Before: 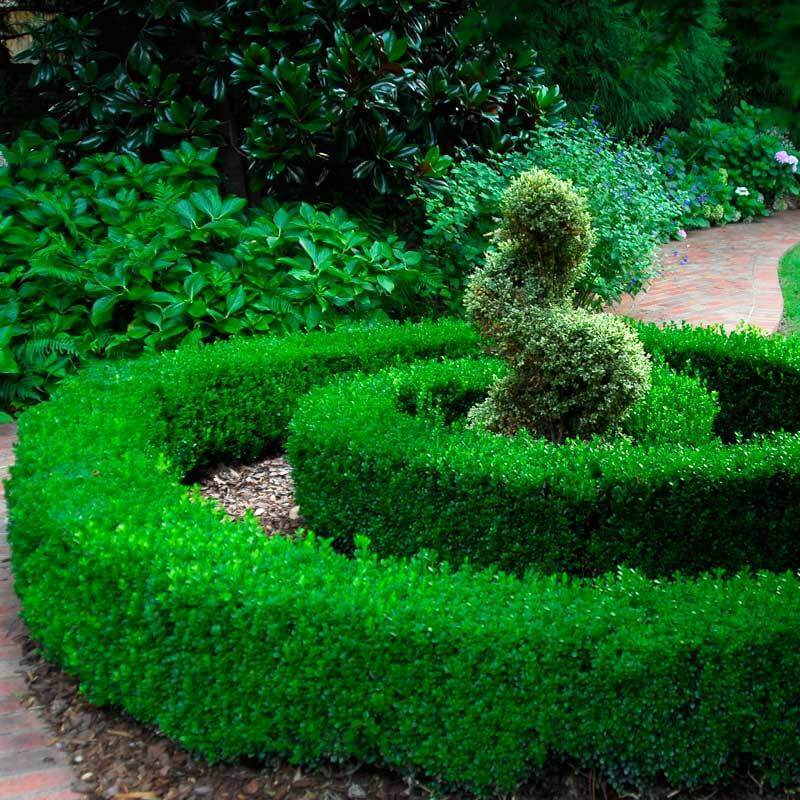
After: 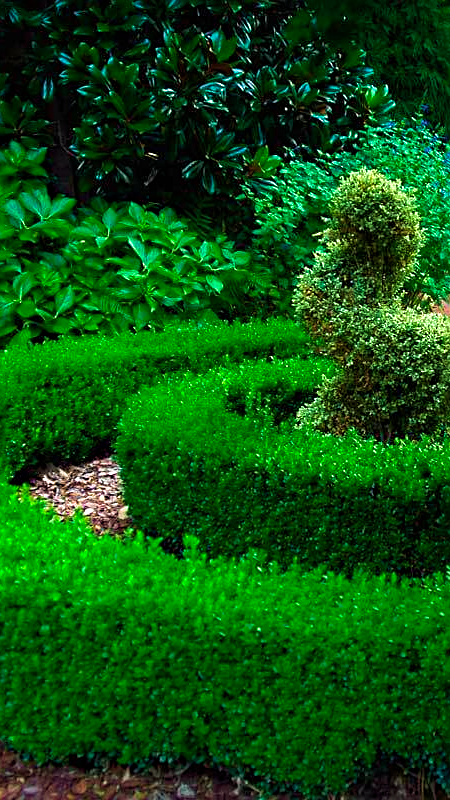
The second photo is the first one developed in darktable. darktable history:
crop: left 21.496%, right 22.254%
base curve: curves: ch0 [(0, 0) (0.472, 0.455) (1, 1)], preserve colors none
color balance rgb: perceptual saturation grading › global saturation 20%, global vibrance 20%
sharpen: on, module defaults
haze removal: strength 0.29, distance 0.25, compatibility mode true, adaptive false
velvia: strength 75%
